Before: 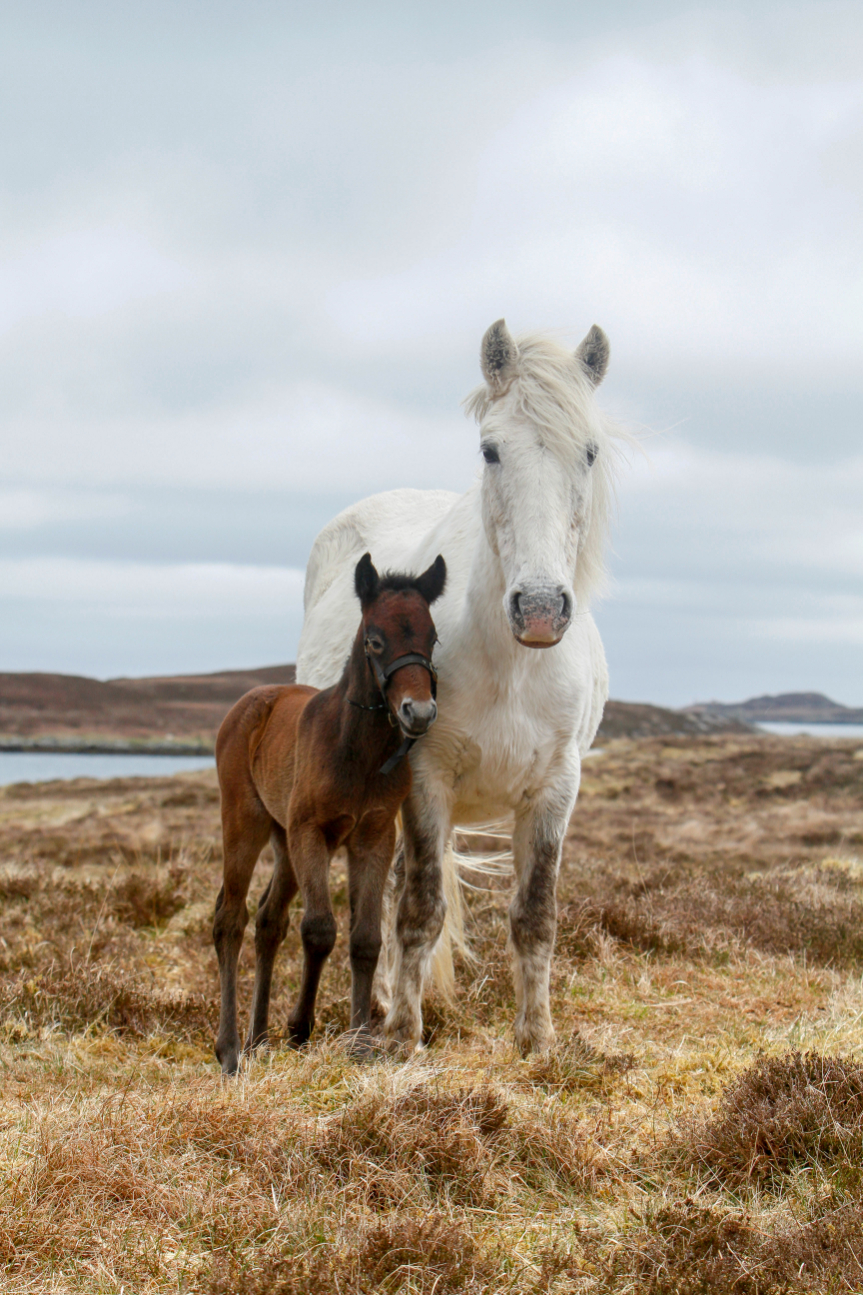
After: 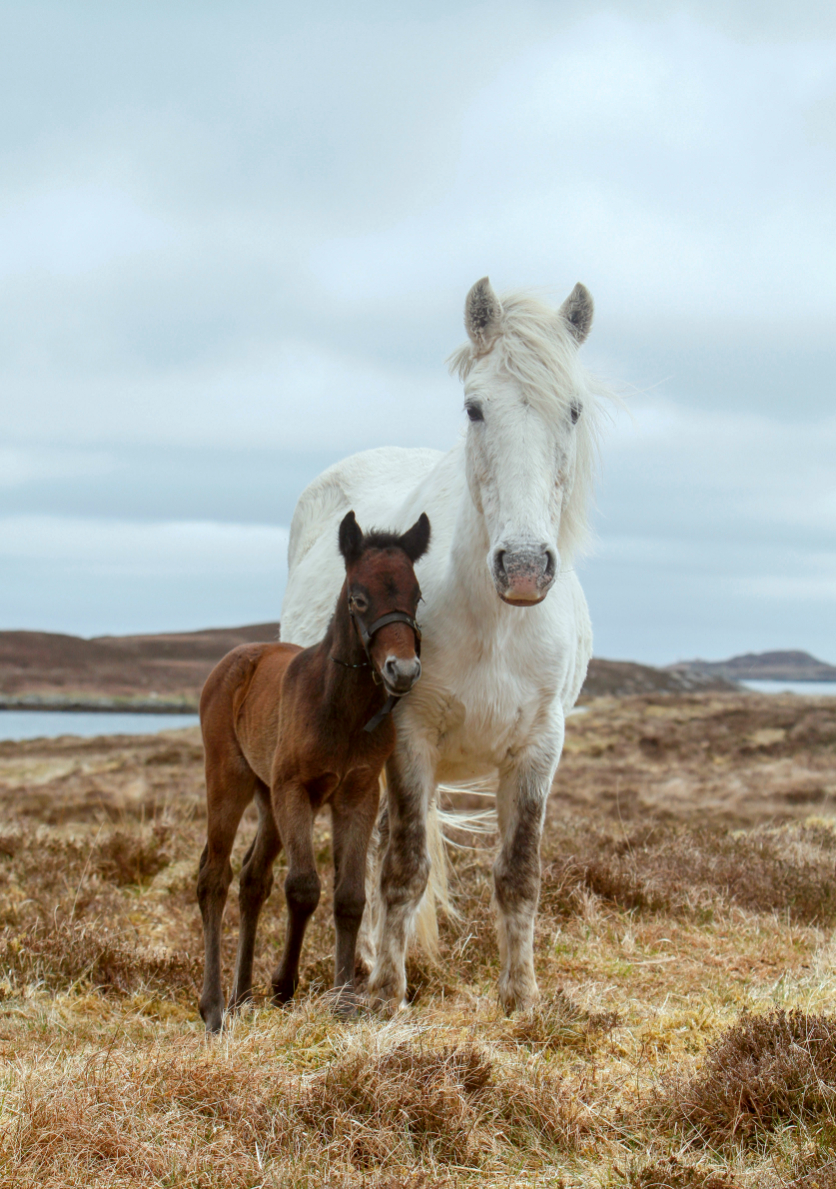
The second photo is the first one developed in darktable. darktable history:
color correction: highlights a* -4.98, highlights b* -3.76, shadows a* 3.83, shadows b* 4.08
crop: left 1.964%, top 3.251%, right 1.122%, bottom 4.933%
color zones: curves: ch1 [(0.077, 0.436) (0.25, 0.5) (0.75, 0.5)]
color balance: input saturation 99%
tone equalizer: on, module defaults
